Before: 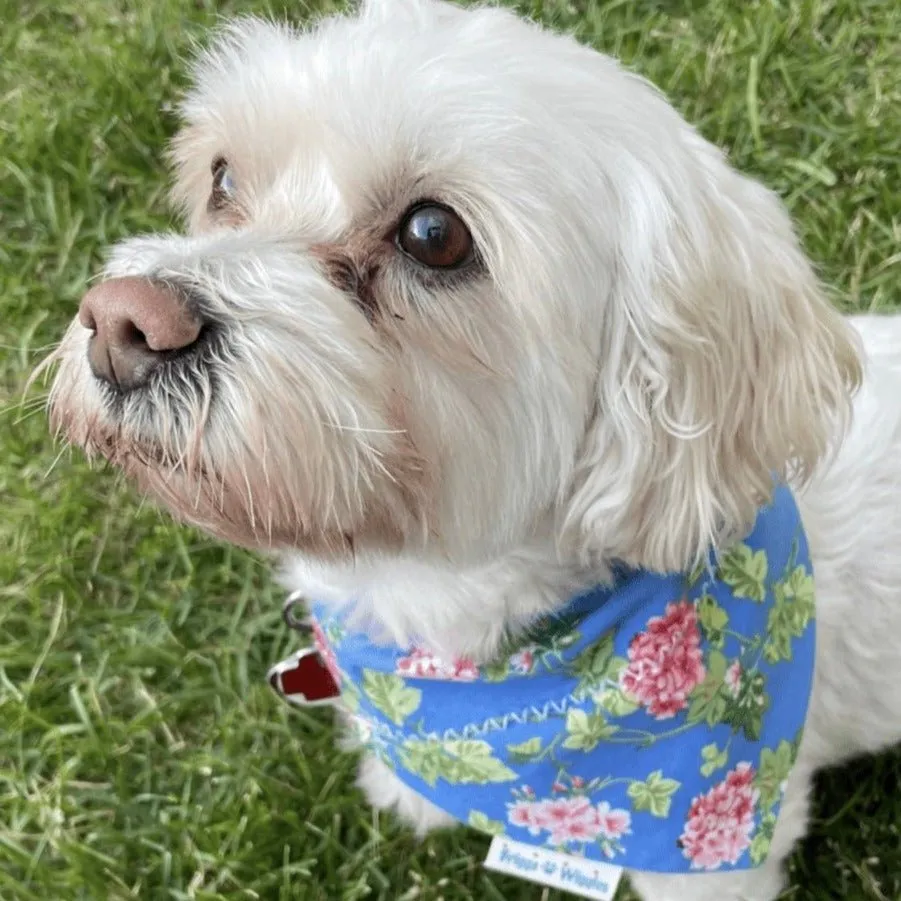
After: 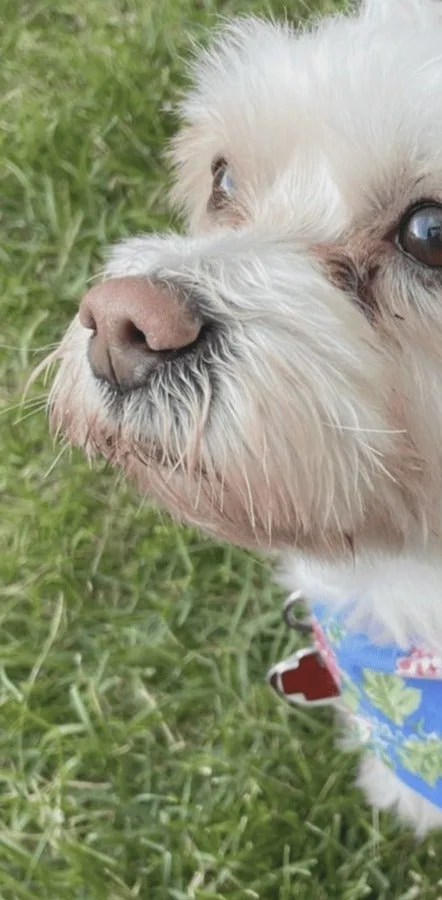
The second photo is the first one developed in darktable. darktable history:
crop and rotate: left 0%, top 0%, right 50.845%
contrast brightness saturation: contrast -0.15, brightness 0.05, saturation -0.12
